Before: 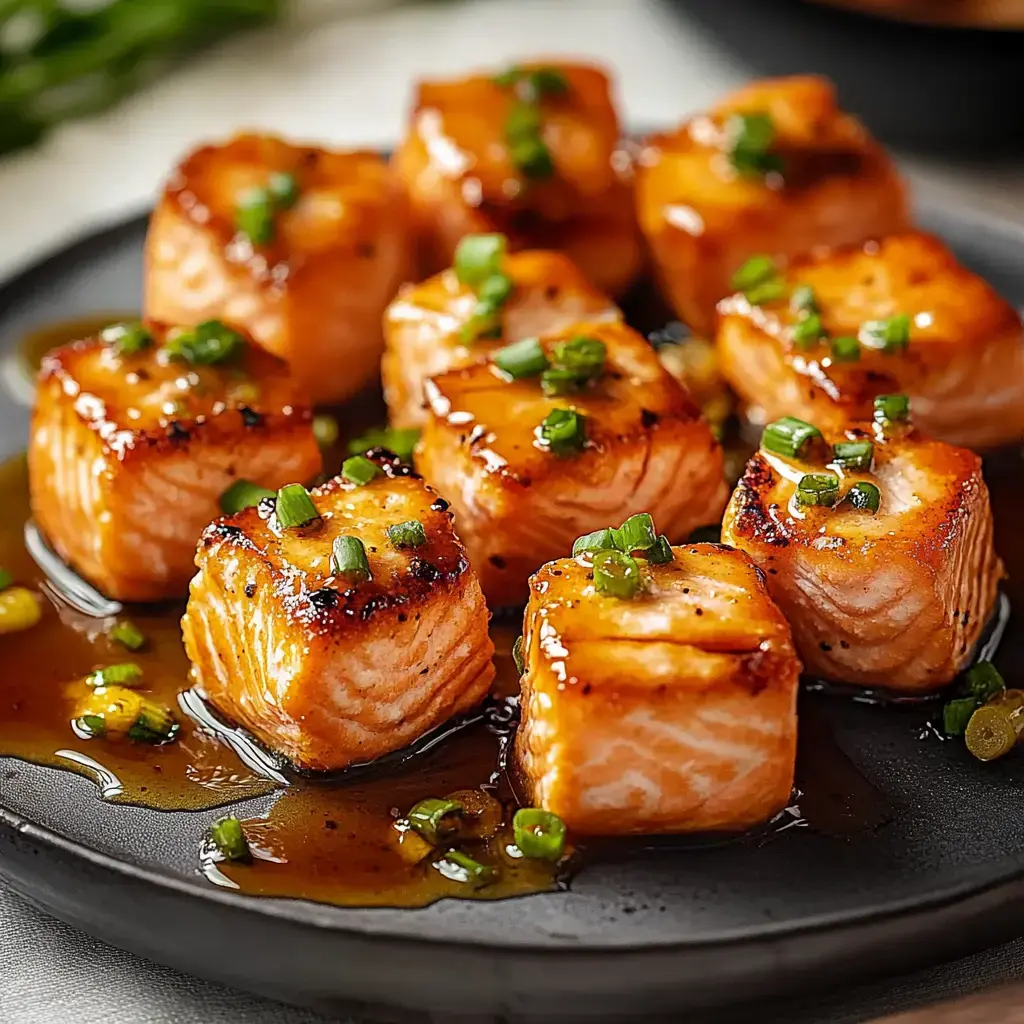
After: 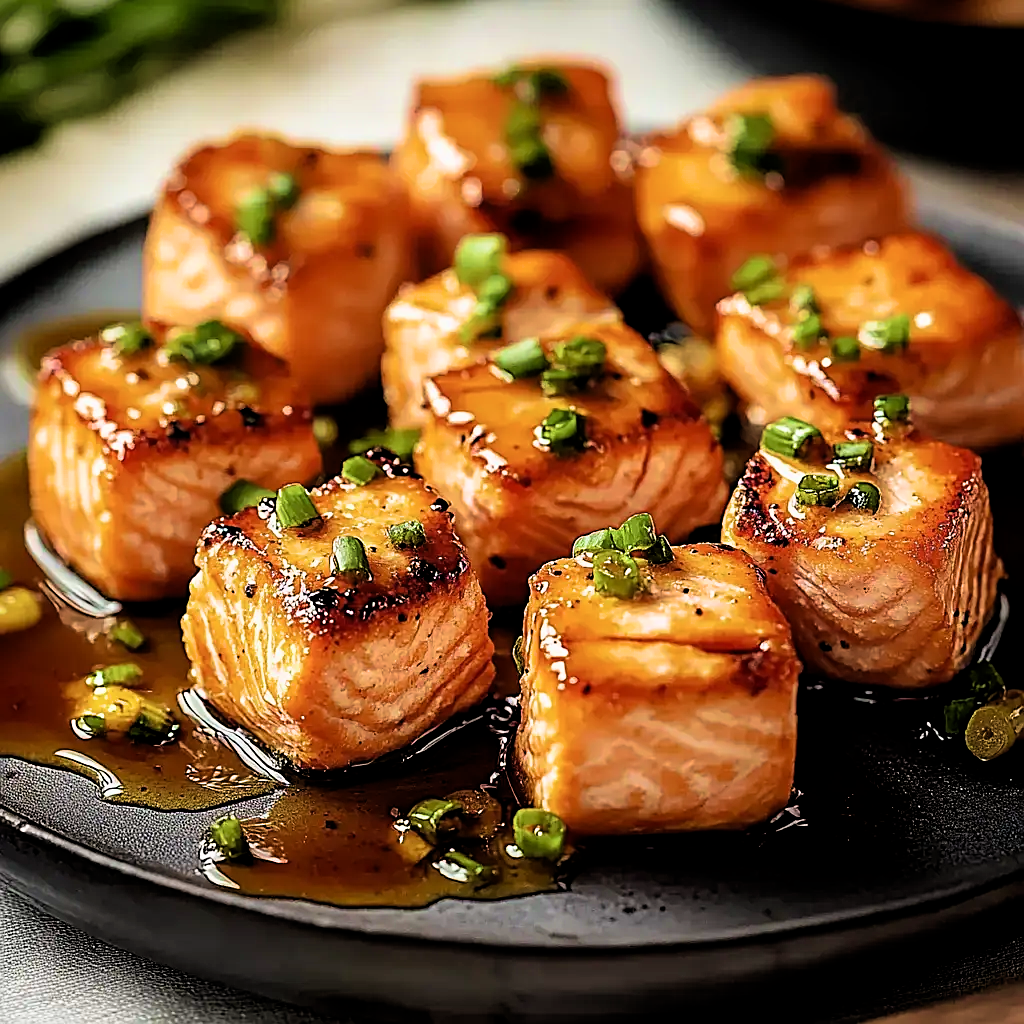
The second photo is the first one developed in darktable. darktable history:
velvia: strength 66.94%, mid-tones bias 0.976
filmic rgb: black relative exposure -6.24 EV, white relative exposure 2.79 EV, target black luminance 0%, hardness 4.57, latitude 68.14%, contrast 1.293, shadows ↔ highlights balance -3.33%
sharpen: on, module defaults
